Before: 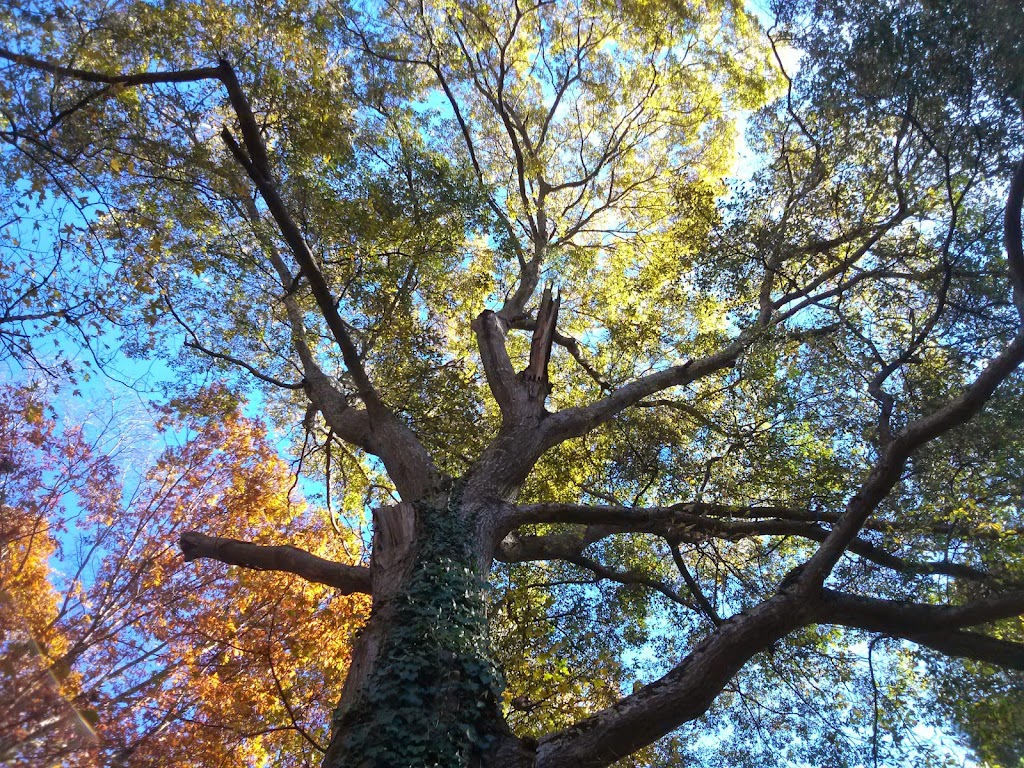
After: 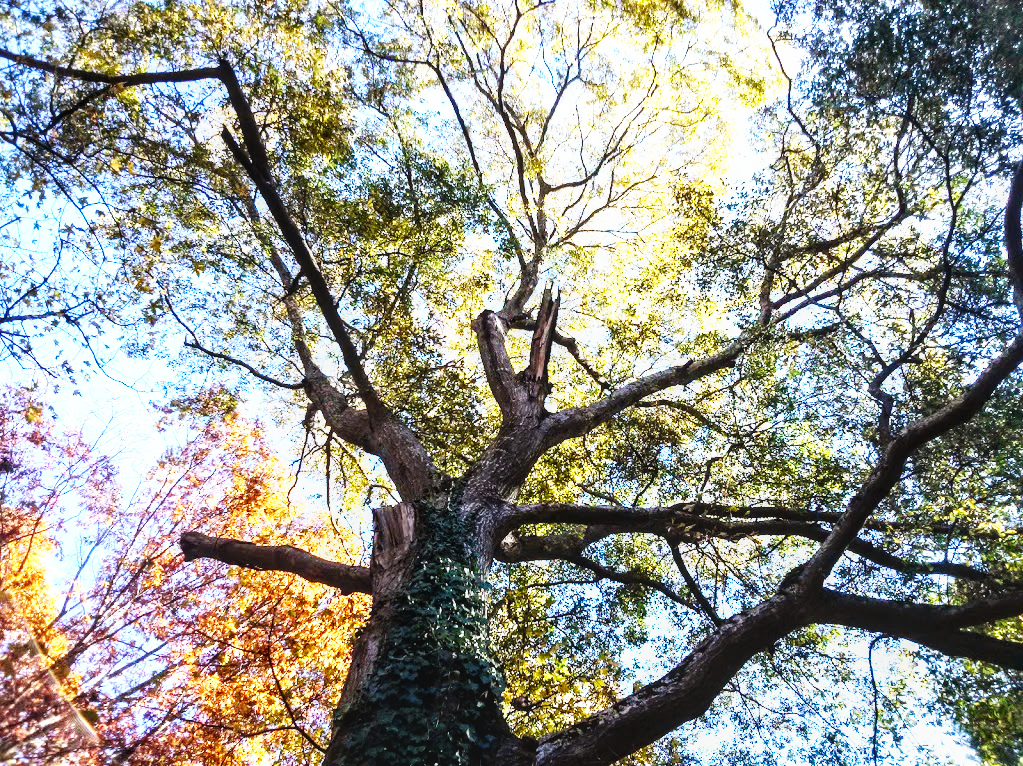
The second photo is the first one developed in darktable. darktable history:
tone equalizer: -8 EV -0.75 EV, -7 EV -0.7 EV, -6 EV -0.6 EV, -5 EV -0.4 EV, -3 EV 0.4 EV, -2 EV 0.6 EV, -1 EV 0.7 EV, +0 EV 0.75 EV, edges refinement/feathering 500, mask exposure compensation -1.57 EV, preserve details no
base curve: curves: ch0 [(0, 0.003) (0.001, 0.002) (0.006, 0.004) (0.02, 0.022) (0.048, 0.086) (0.094, 0.234) (0.162, 0.431) (0.258, 0.629) (0.385, 0.8) (0.548, 0.918) (0.751, 0.988) (1, 1)], preserve colors none
crop: top 0.05%, bottom 0.098%
local contrast: on, module defaults
contrast brightness saturation: contrast 0.1, brightness 0.02, saturation 0.02
